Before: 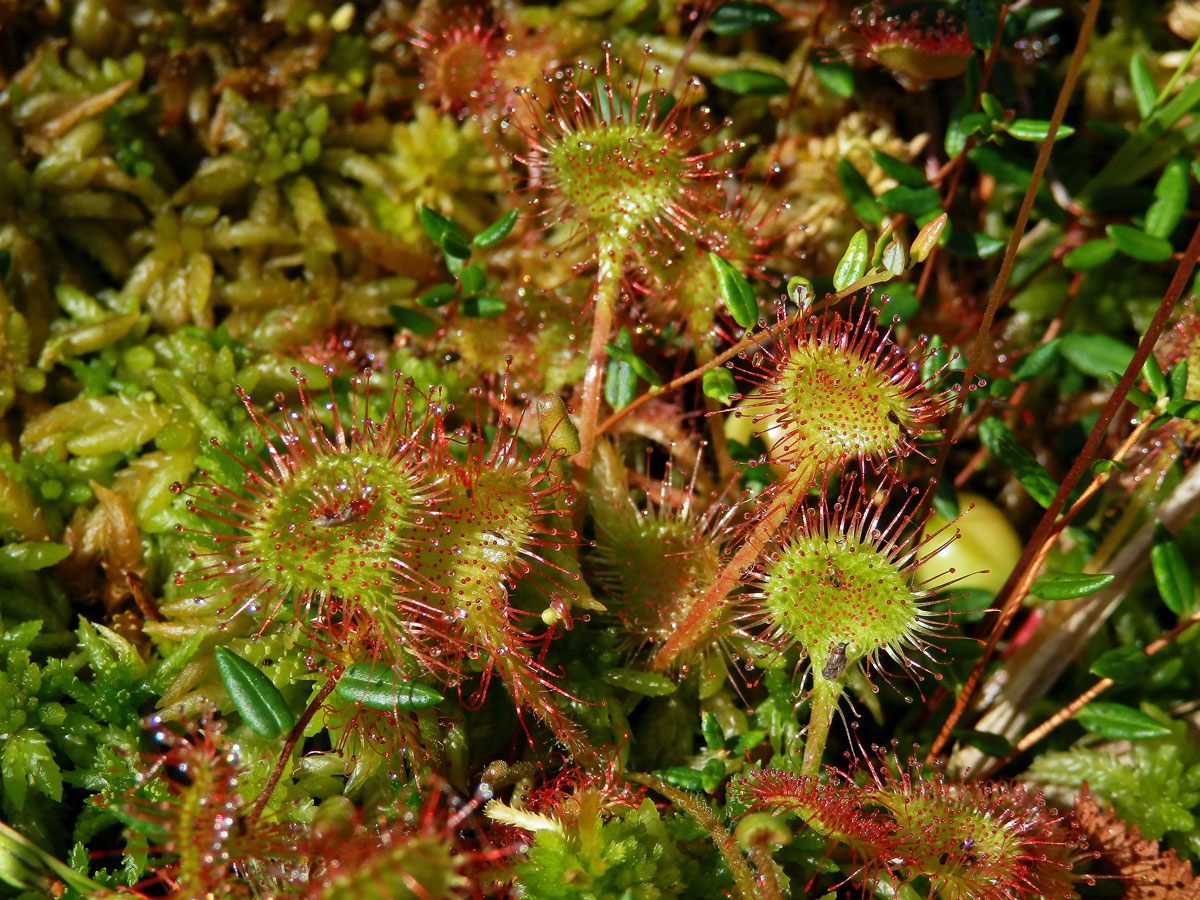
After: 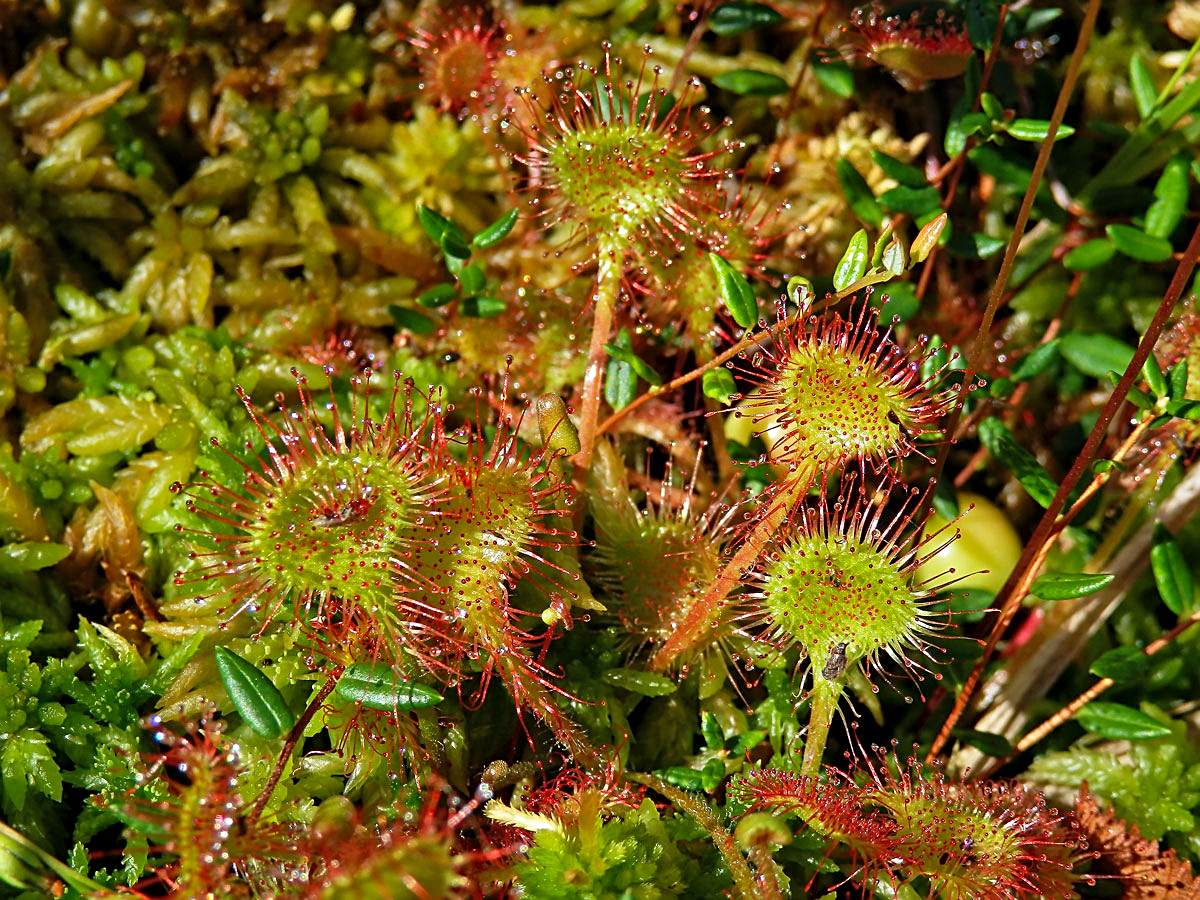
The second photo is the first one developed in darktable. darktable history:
contrast brightness saturation: contrast 0.029, brightness 0.063, saturation 0.128
sharpen: on, module defaults
contrast equalizer: y [[0.51, 0.537, 0.559, 0.574, 0.599, 0.618], [0.5 ×6], [0.5 ×6], [0 ×6], [0 ×6]], mix 0.302
